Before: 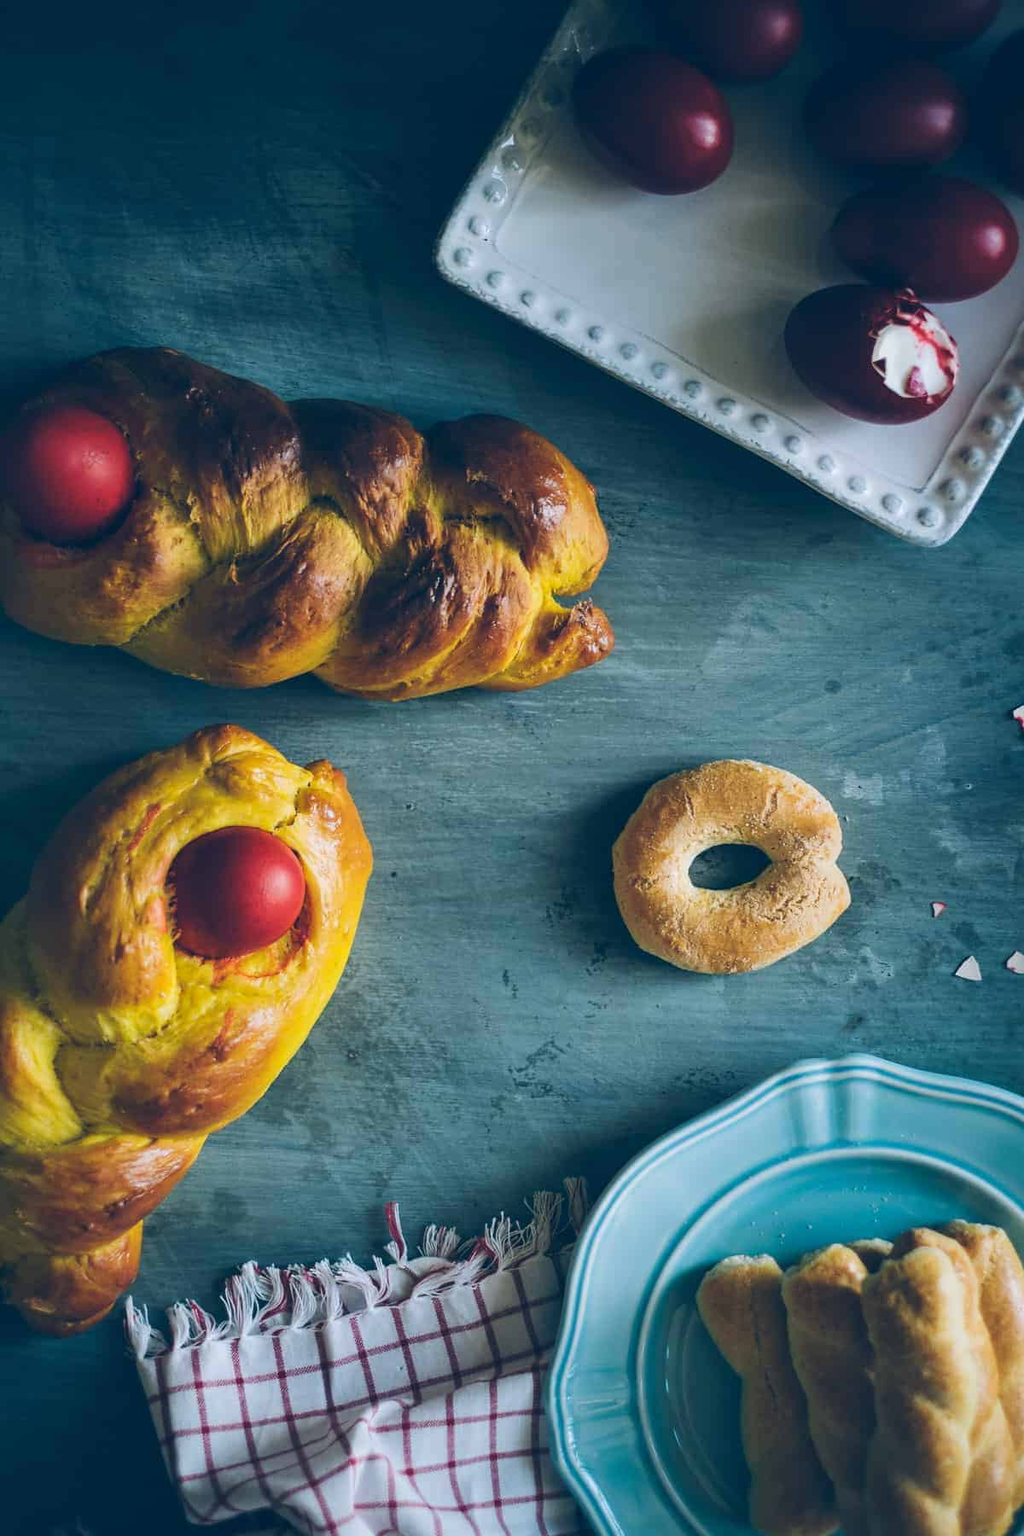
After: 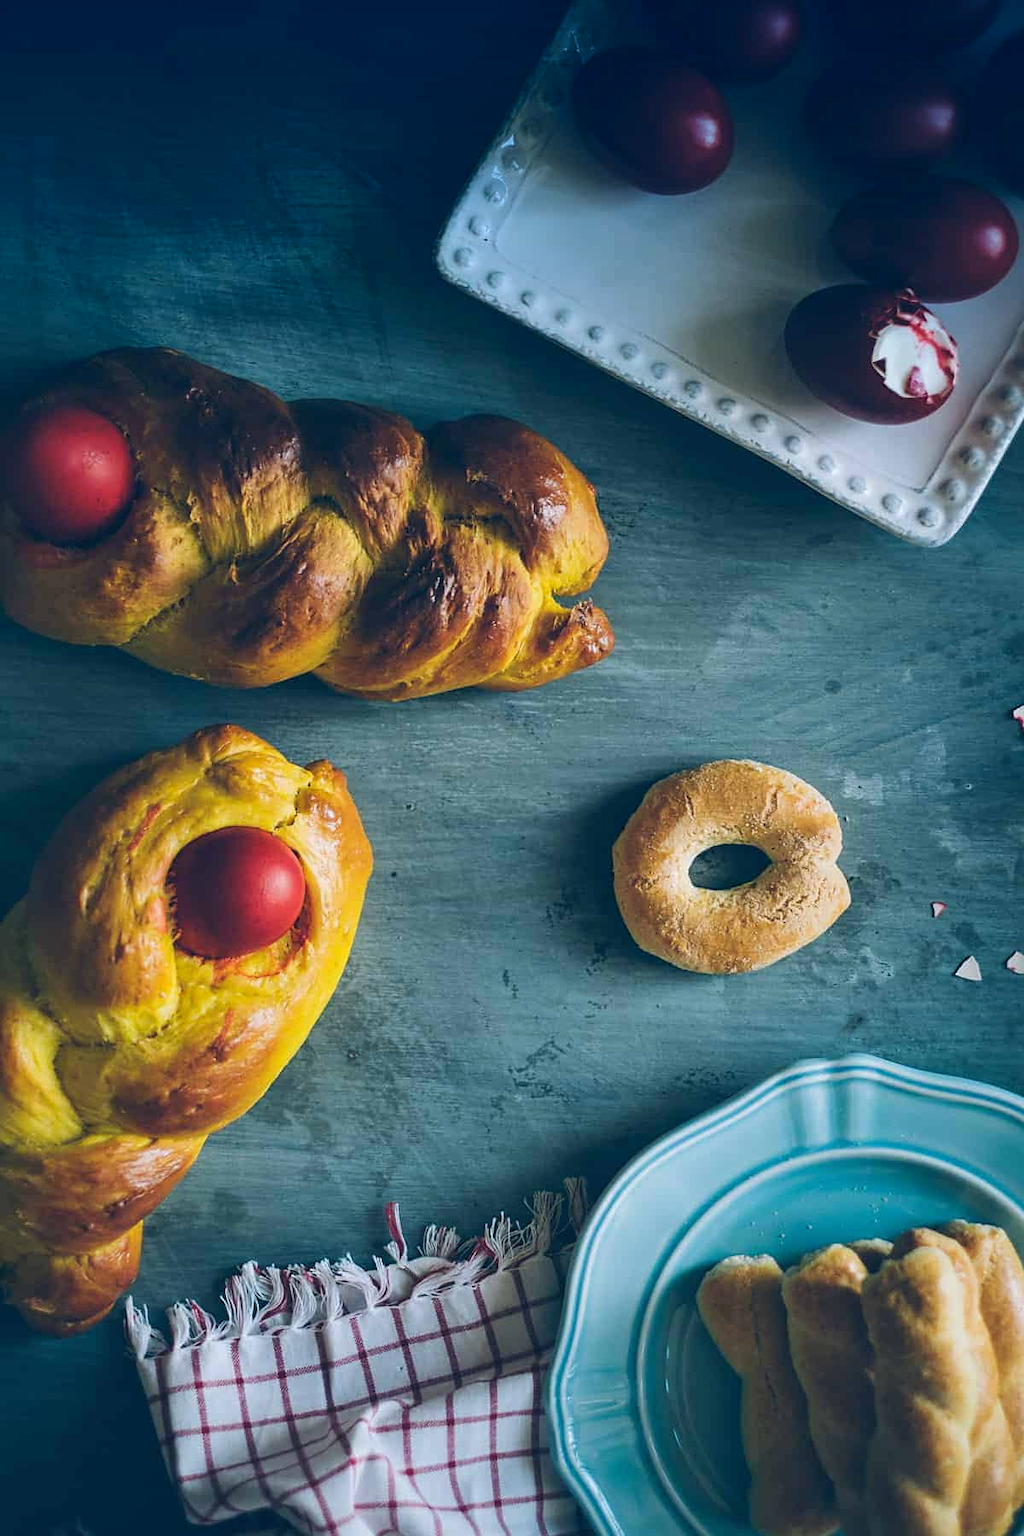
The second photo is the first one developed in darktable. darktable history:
sharpen: amount 0.2
graduated density: density 2.02 EV, hardness 44%, rotation 0.374°, offset 8.21, hue 208.8°, saturation 97%
